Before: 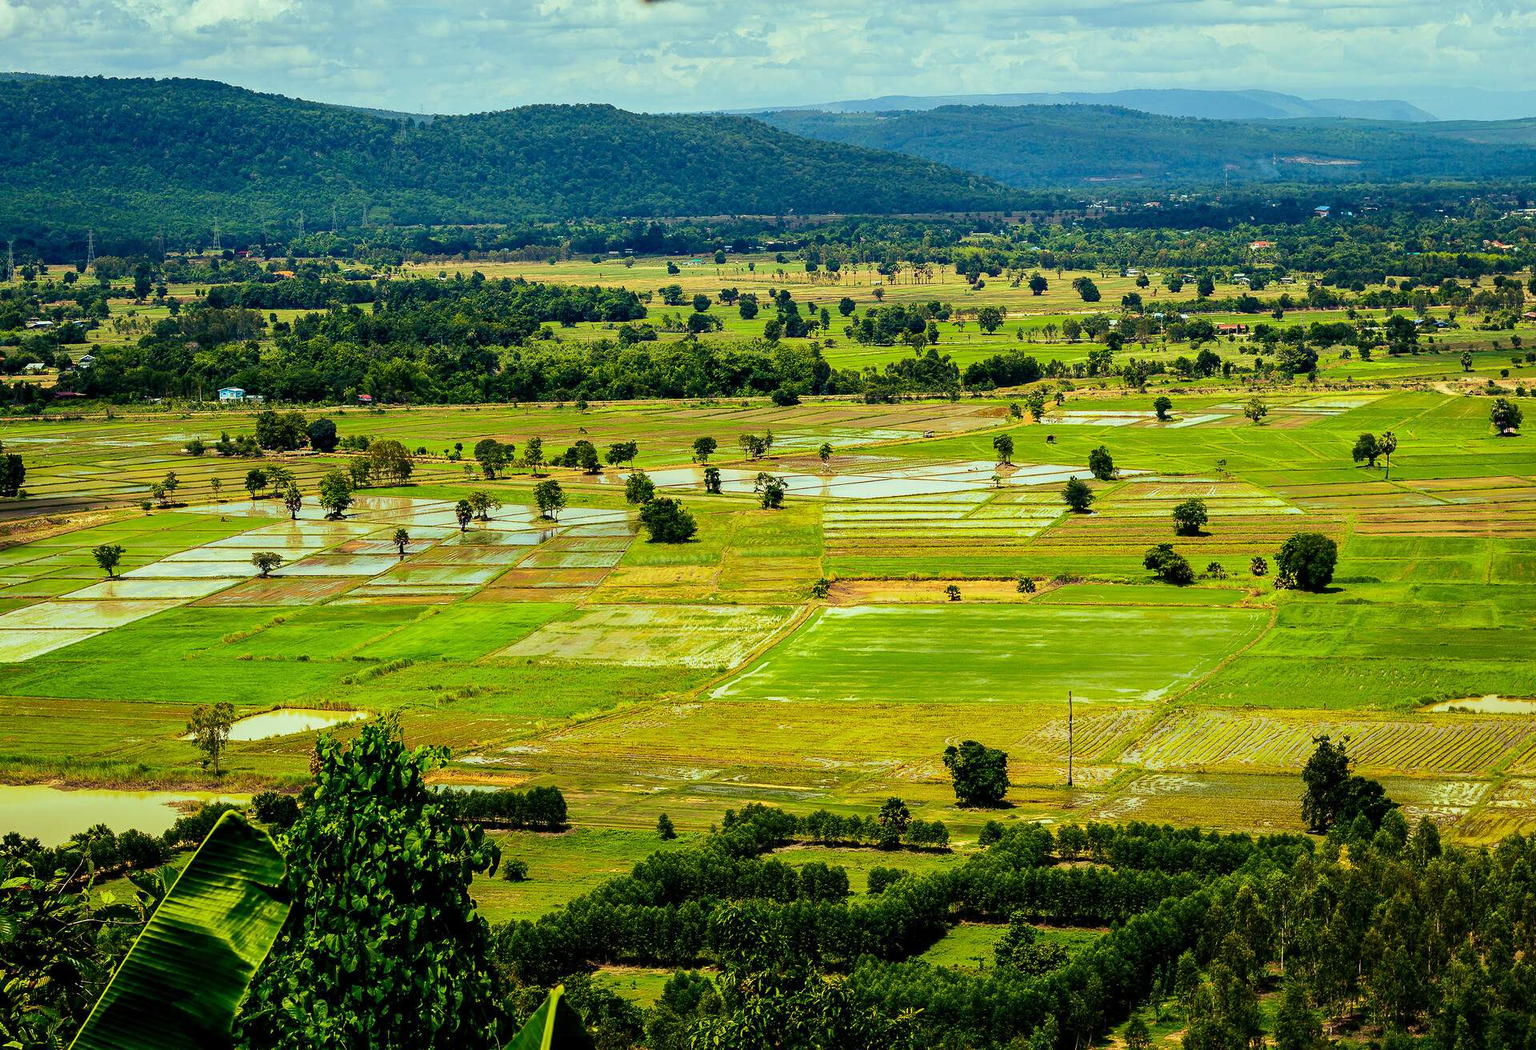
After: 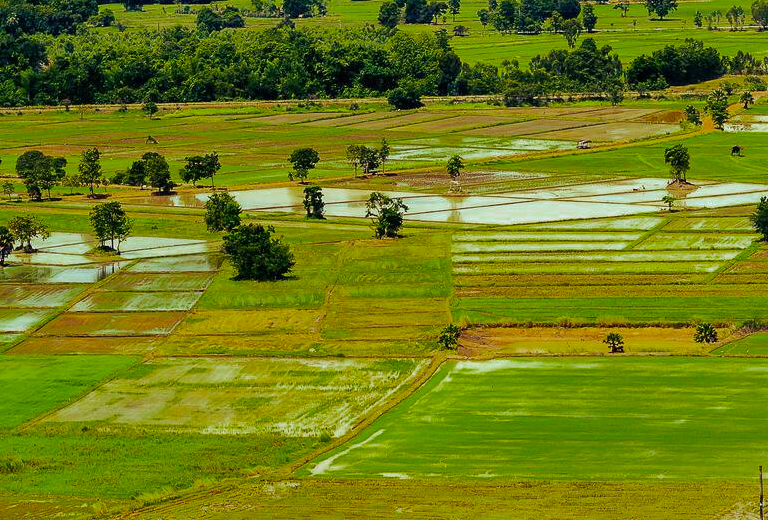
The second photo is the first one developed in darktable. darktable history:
crop: left 30.065%, top 30.355%, right 29.905%, bottom 29.996%
color zones: curves: ch0 [(0.27, 0.396) (0.563, 0.504) (0.75, 0.5) (0.787, 0.307)]
